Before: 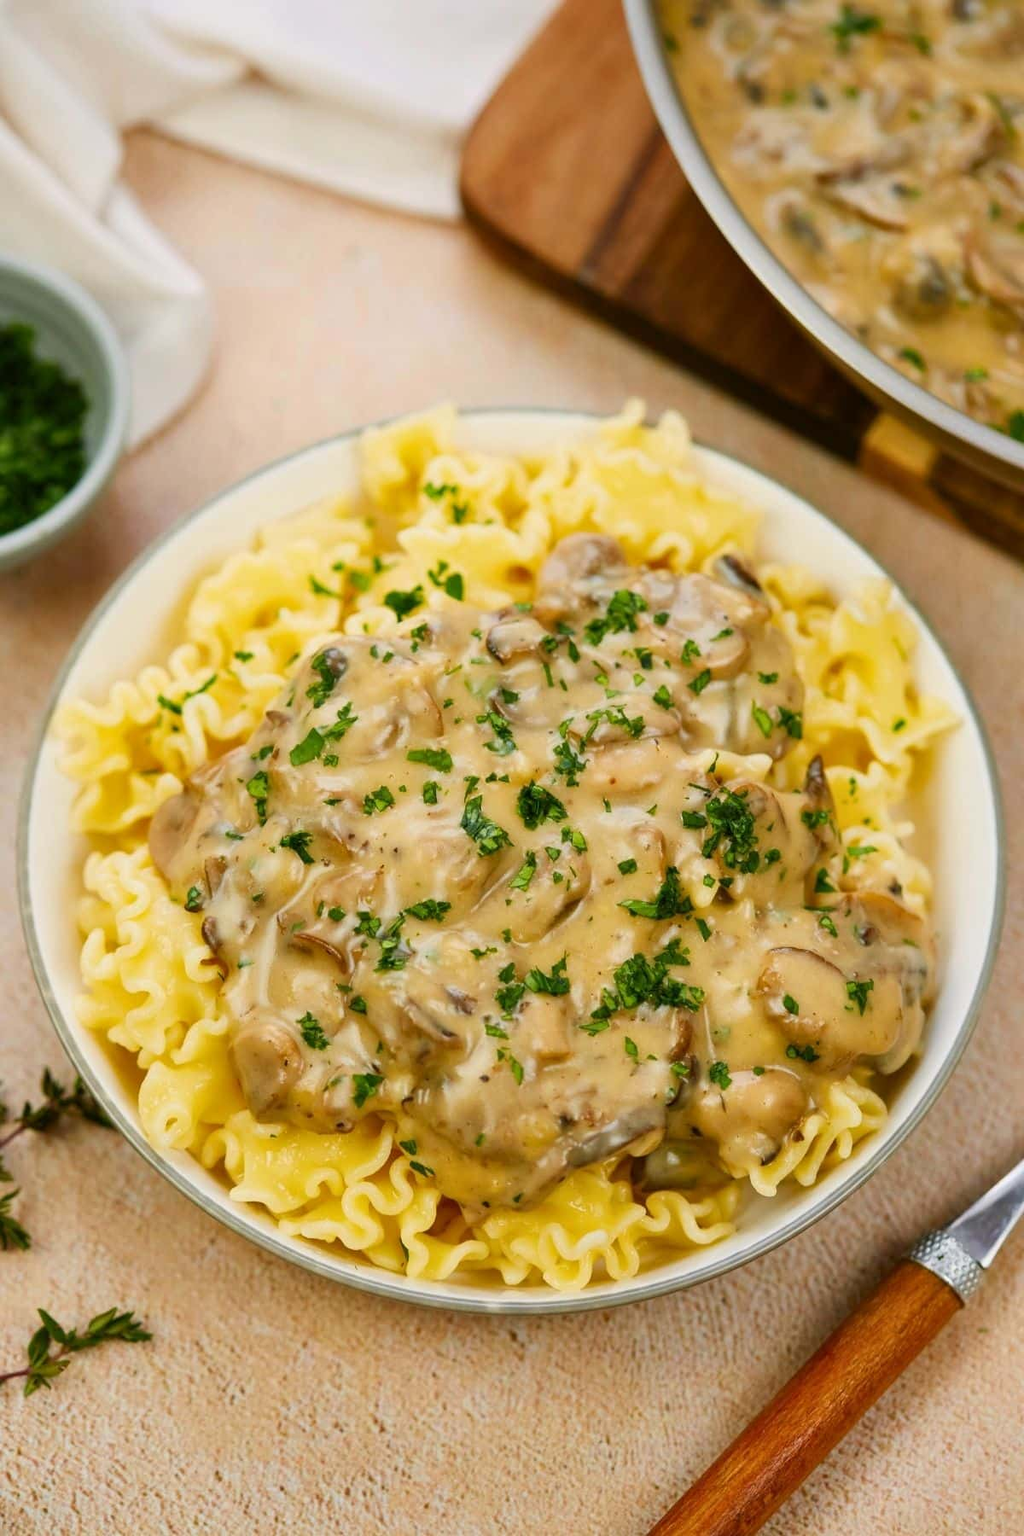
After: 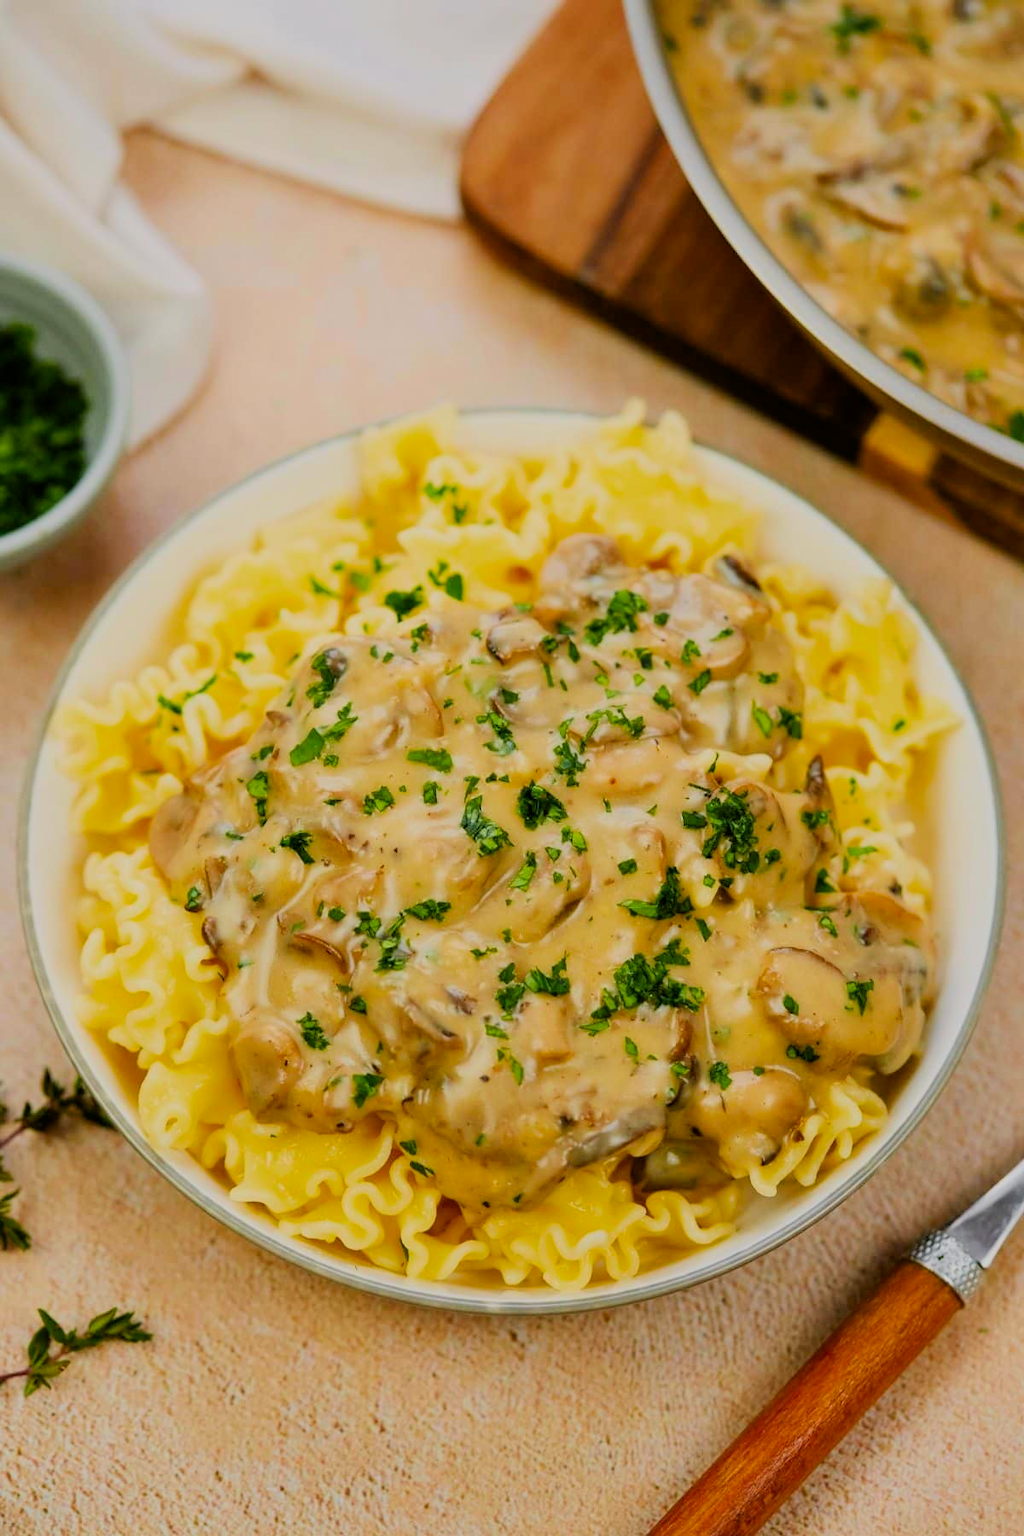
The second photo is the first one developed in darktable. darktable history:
color zones: curves: ch1 [(0.25, 0.61) (0.75, 0.248)]
filmic rgb: black relative exposure -7.65 EV, white relative exposure 4.56 EV, hardness 3.61, color science v6 (2022)
